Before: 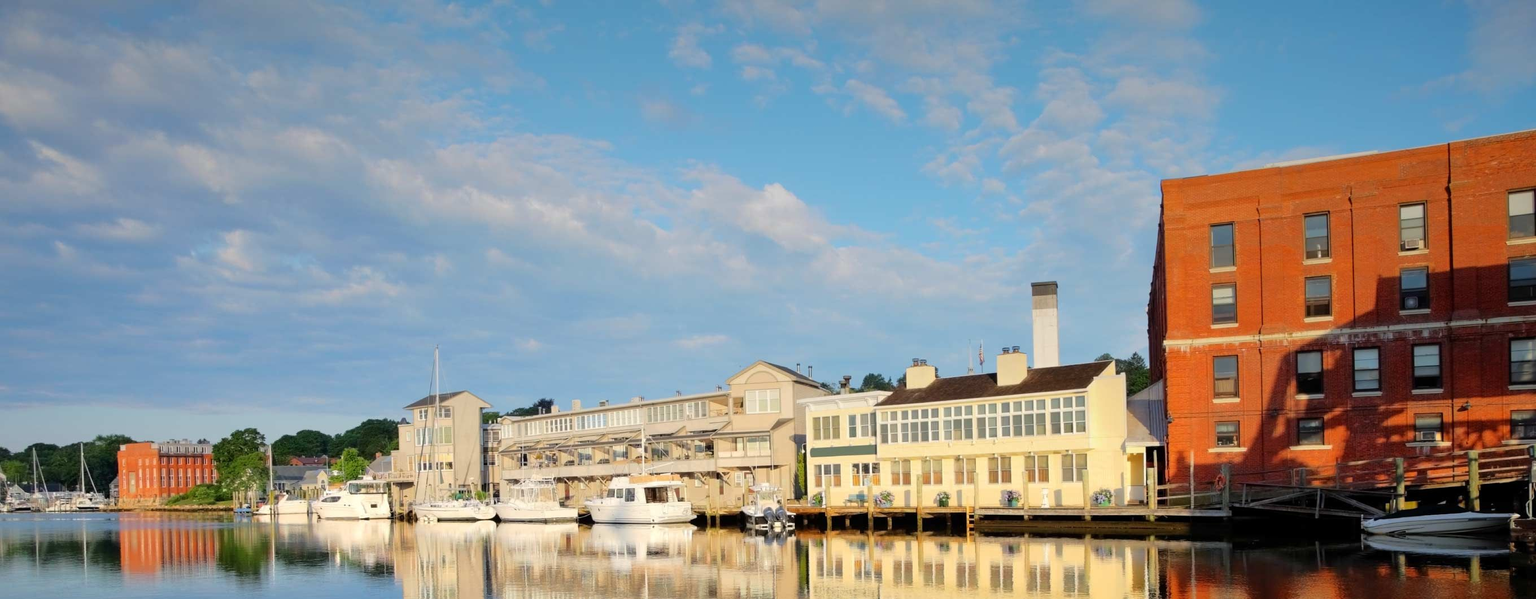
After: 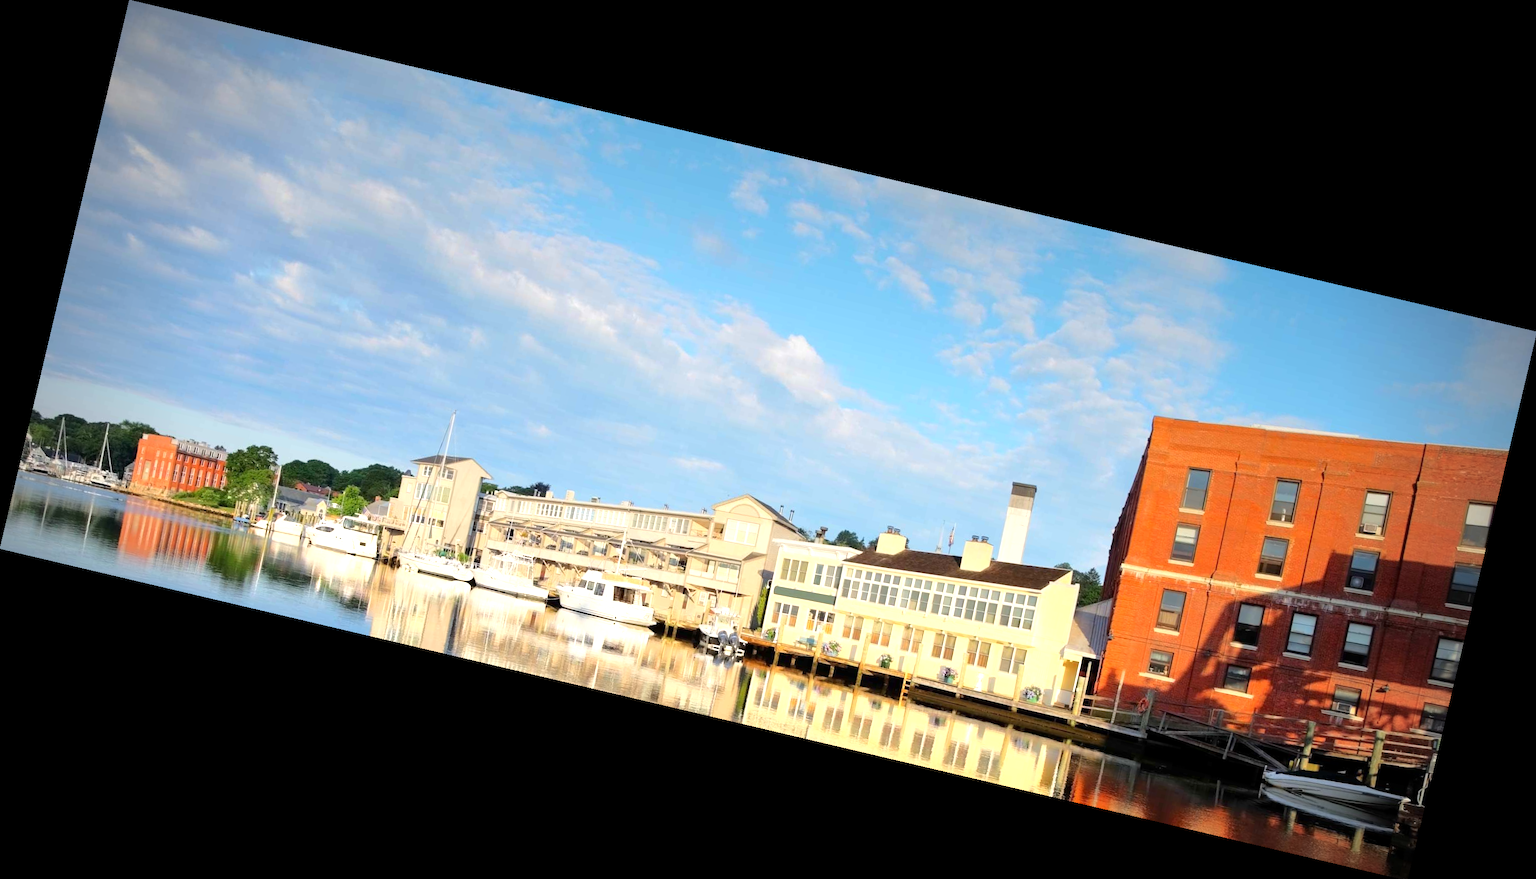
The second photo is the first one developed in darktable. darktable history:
vignetting: fall-off start 75%, brightness -0.692, width/height ratio 1.084
rotate and perspective: rotation 13.27°, automatic cropping off
exposure: exposure 0.657 EV, compensate highlight preservation false
